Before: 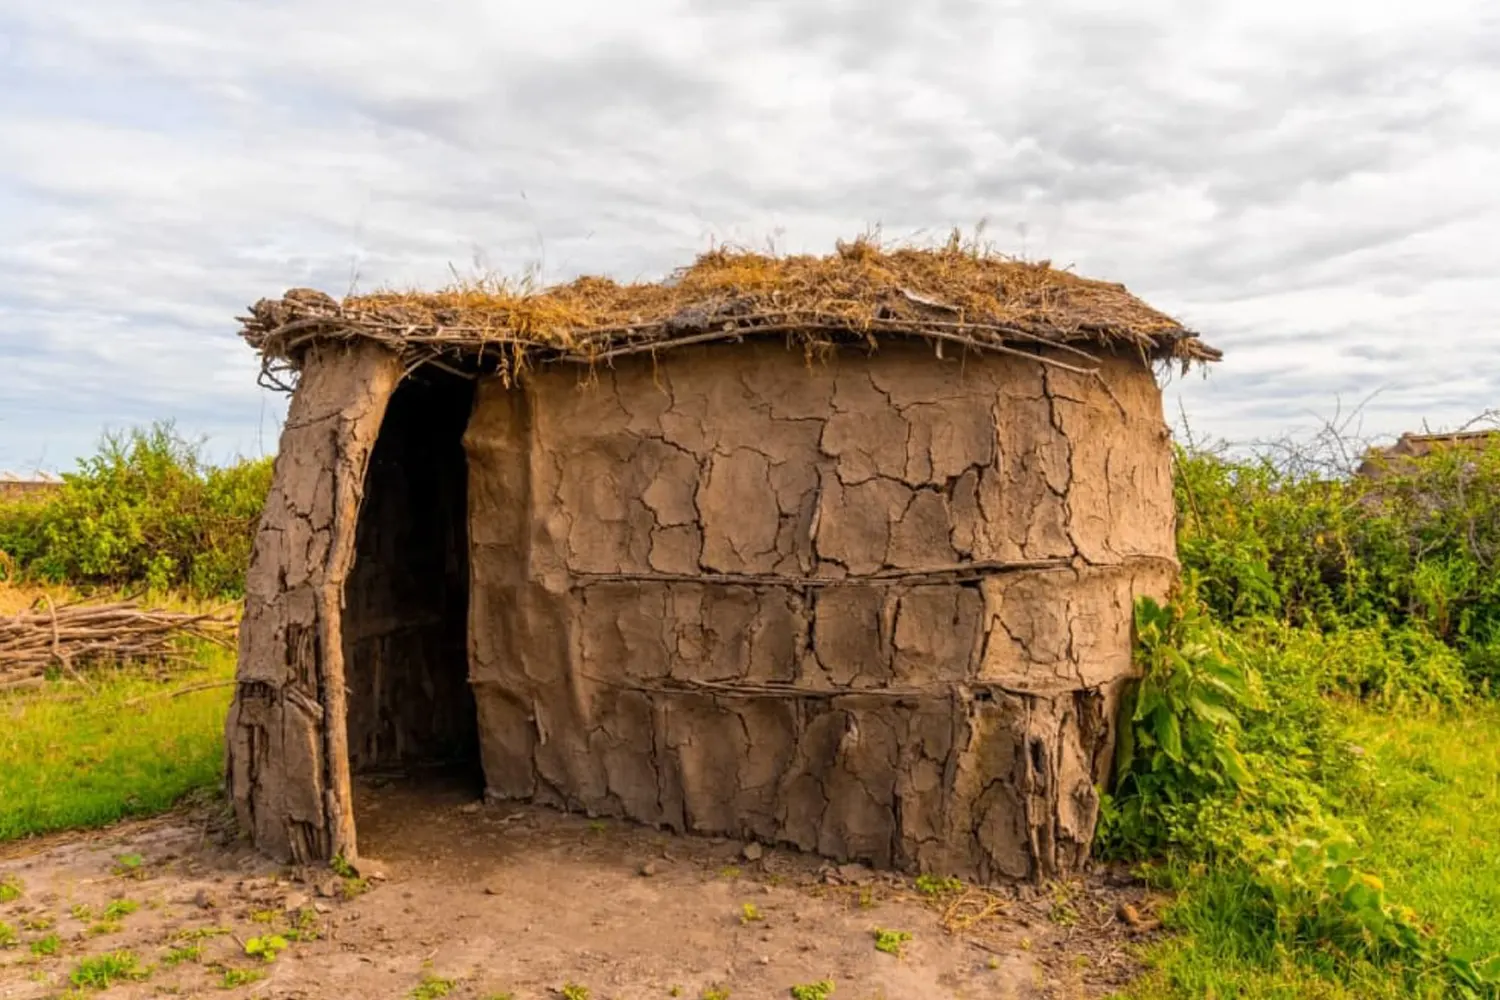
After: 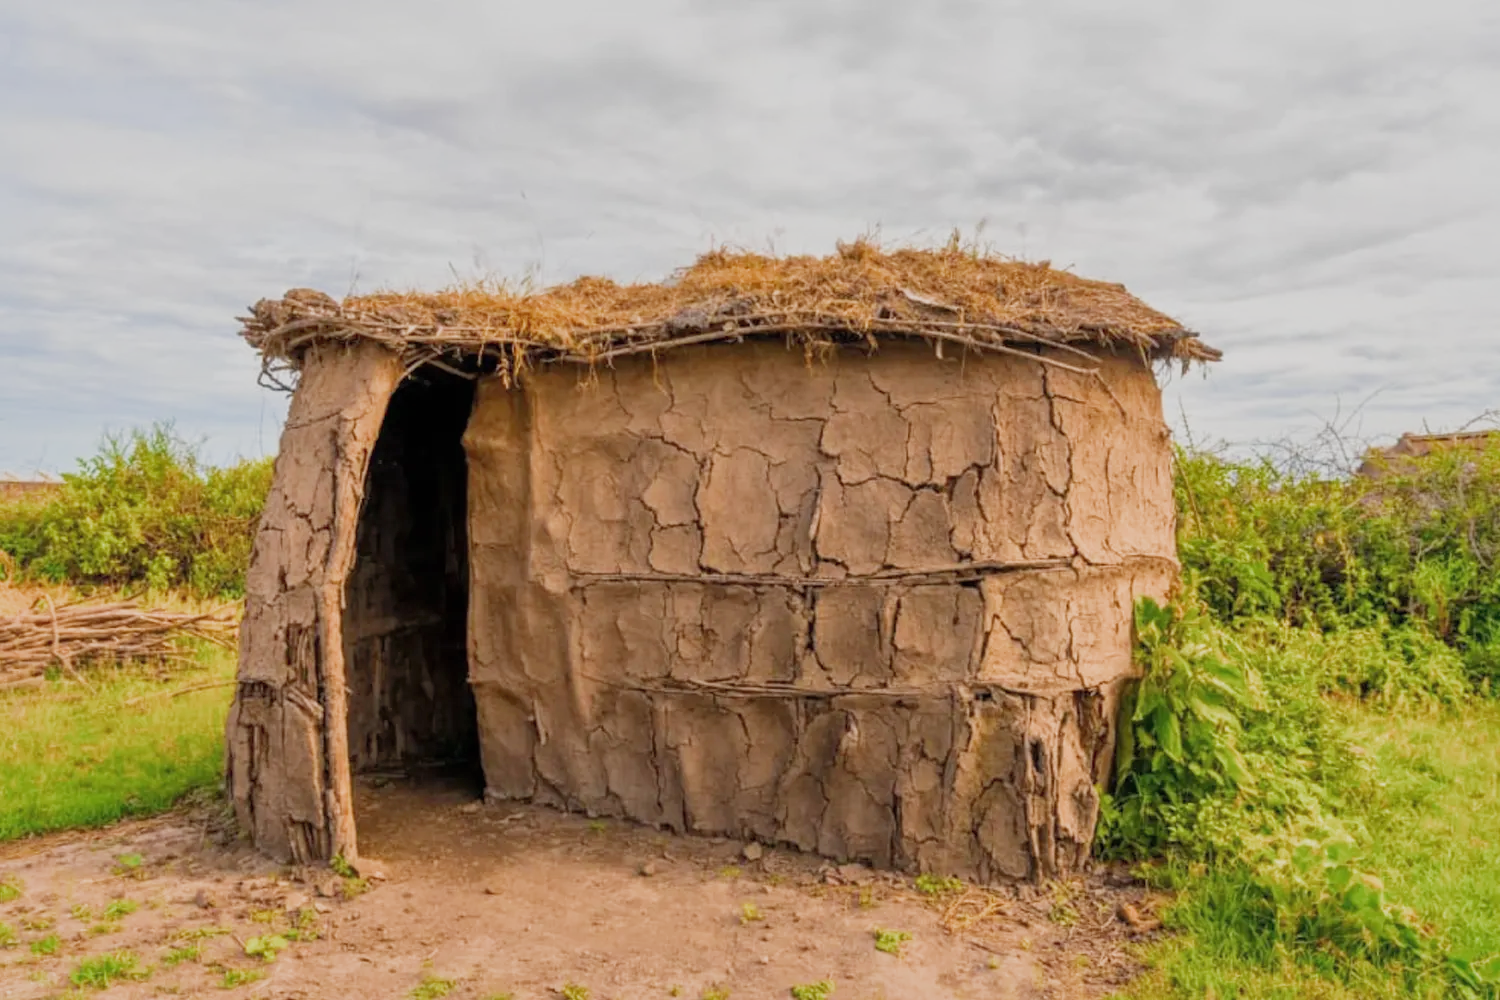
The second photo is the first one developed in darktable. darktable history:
filmic rgb: black relative exposure -13 EV, threshold 3 EV, target white luminance 85%, hardness 6.3, latitude 42.11%, contrast 0.858, shadows ↔ highlights balance 8.63%, color science v4 (2020), enable highlight reconstruction true
contrast brightness saturation: saturation -0.05
bloom: size 3%, threshold 100%, strength 0%
shadows and highlights: on, module defaults
exposure: black level correction 0, exposure 0.7 EV, compensate exposure bias true, compensate highlight preservation false
